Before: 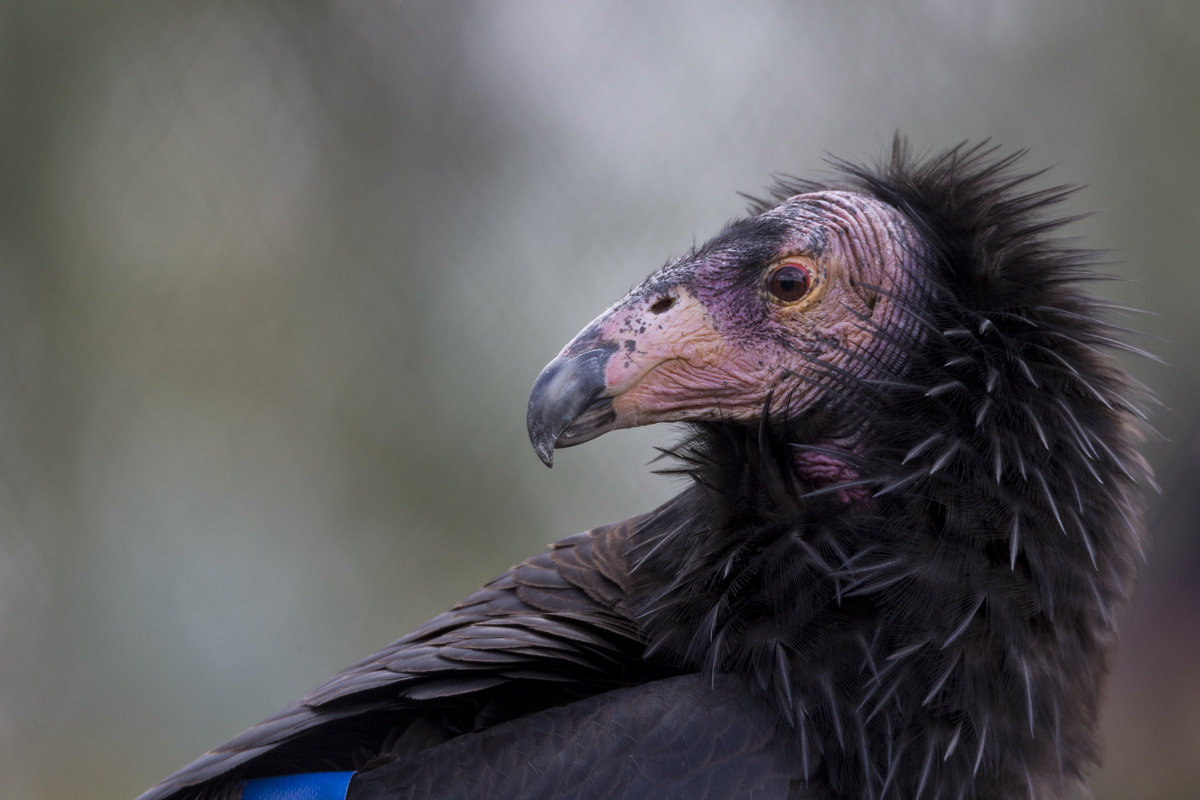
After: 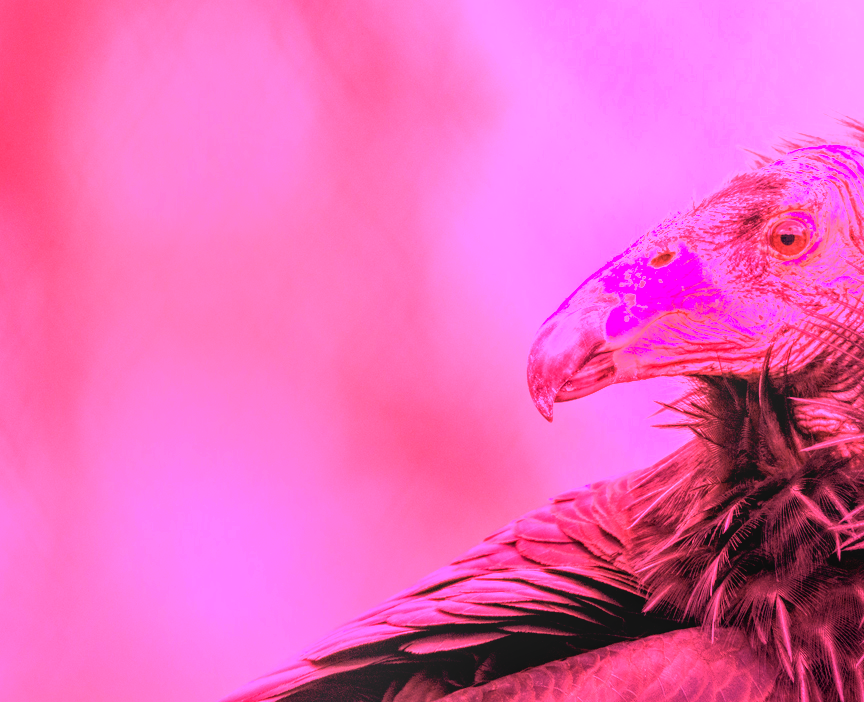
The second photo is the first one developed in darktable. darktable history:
crop: top 5.803%, right 27.864%, bottom 5.804%
white balance: red 4.26, blue 1.802
local contrast: on, module defaults
